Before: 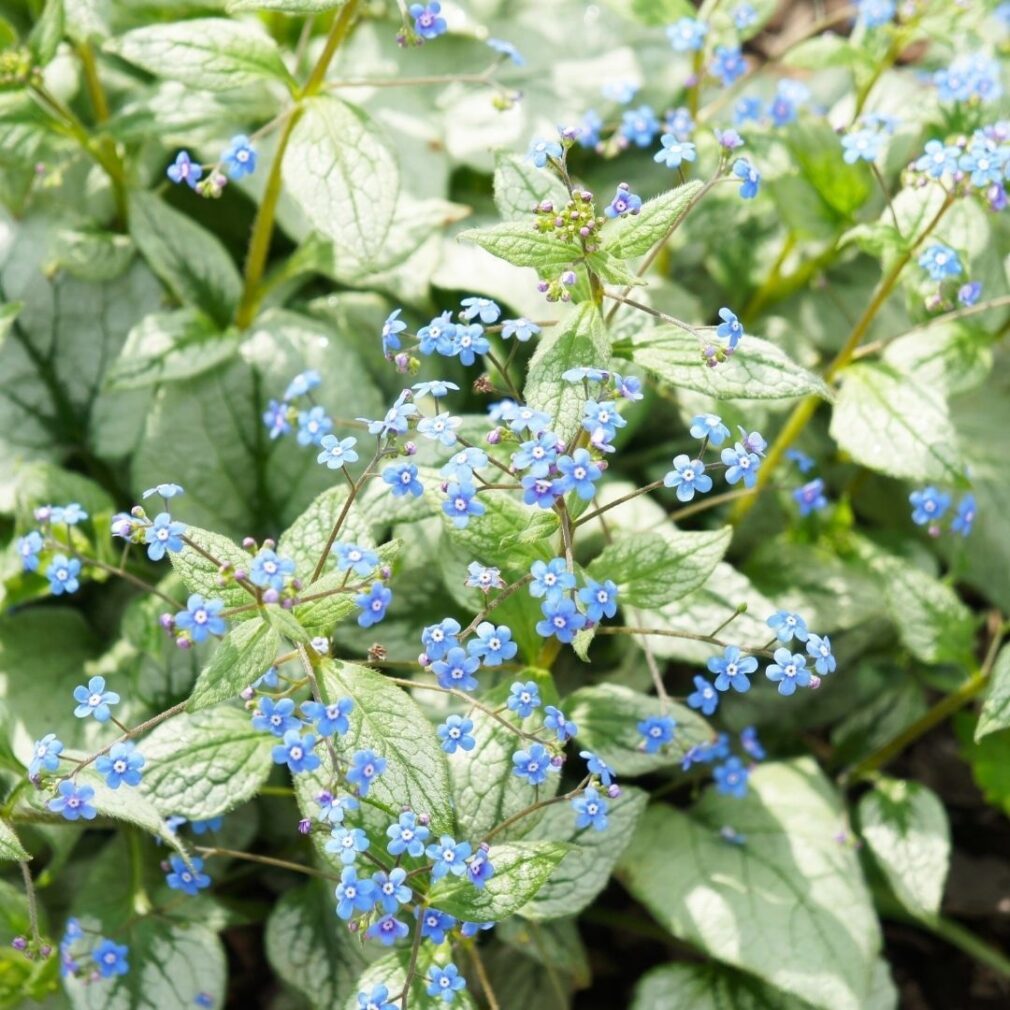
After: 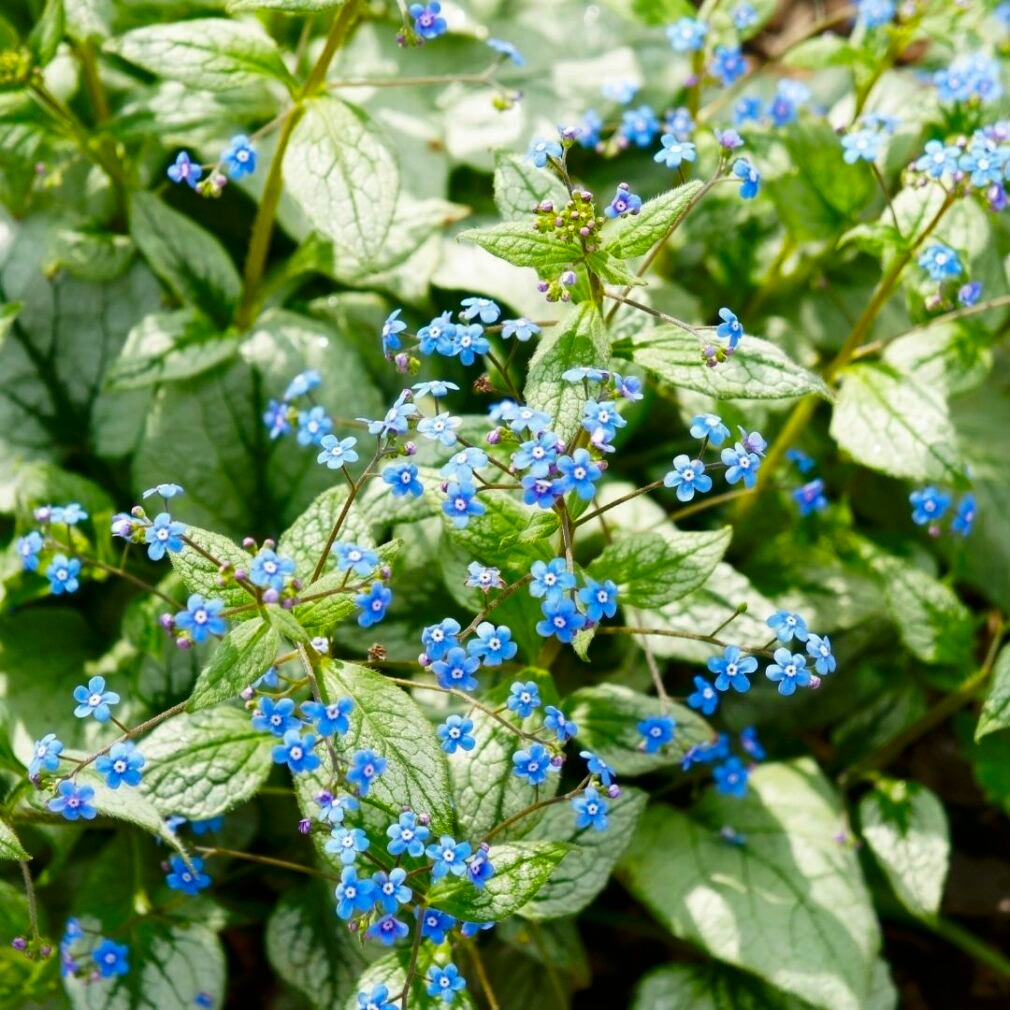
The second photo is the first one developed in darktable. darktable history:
contrast brightness saturation: brightness -0.2, saturation 0.08
color balance rgb: perceptual saturation grading › global saturation 25%, global vibrance 20%
